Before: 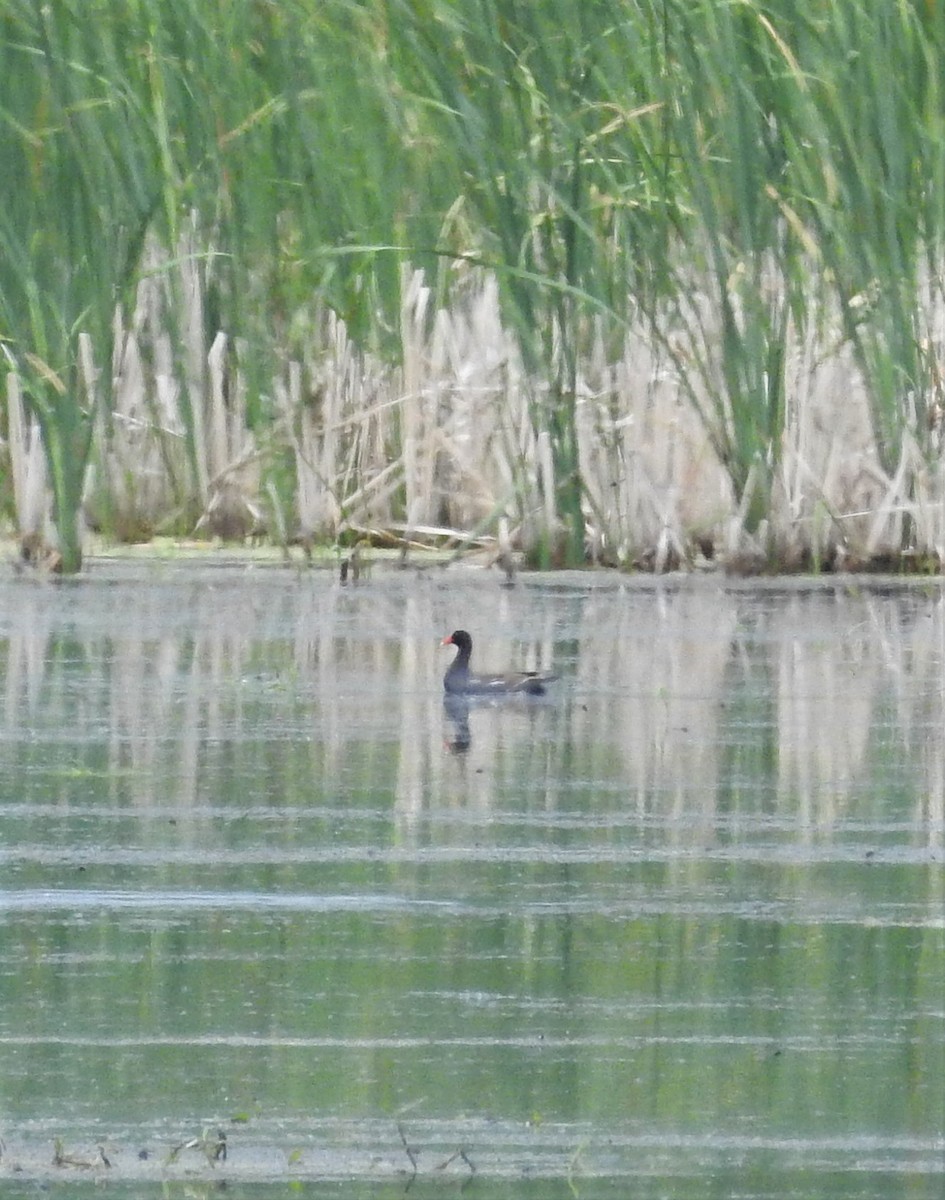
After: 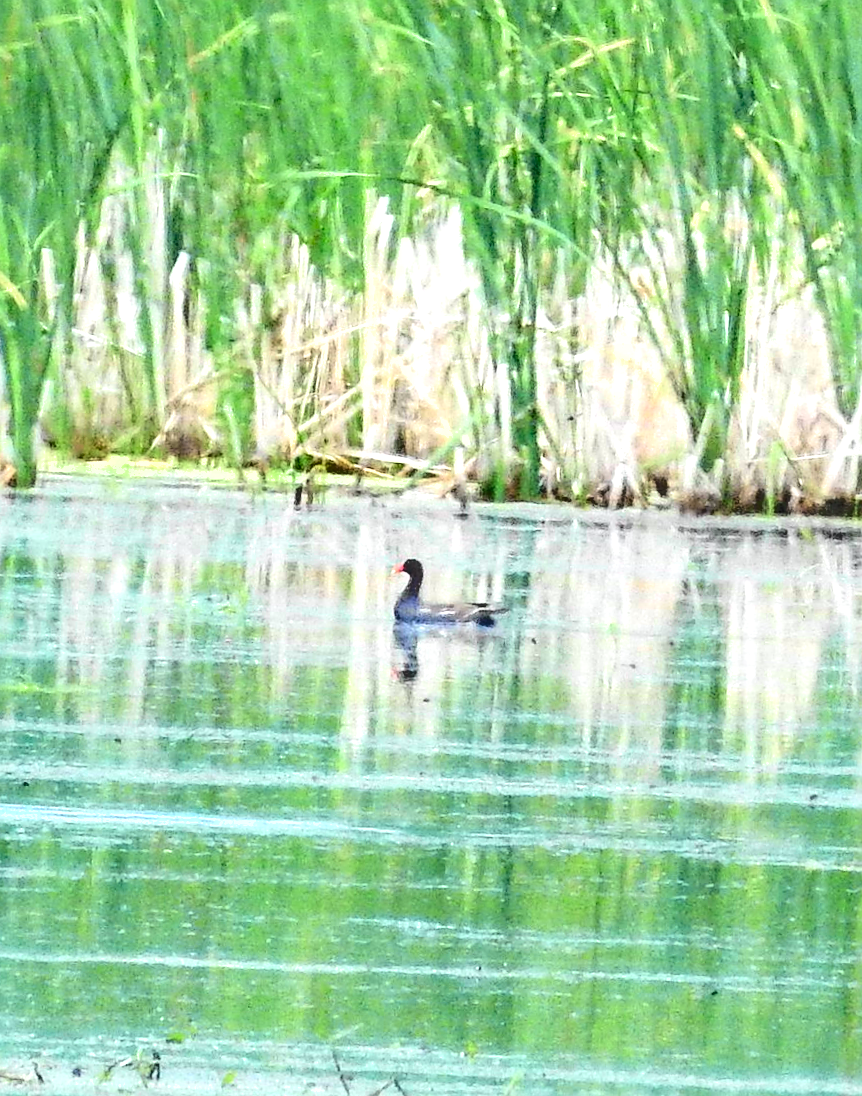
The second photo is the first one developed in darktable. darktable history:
local contrast: on, module defaults
crop and rotate: angle -2.02°, left 3.082%, top 4.041%, right 1.578%, bottom 0.562%
exposure: exposure 0.927 EV, compensate highlight preservation false
sharpen: on, module defaults
base curve: curves: ch0 [(0, 0) (0.297, 0.298) (1, 1)], preserve colors none
tone curve: curves: ch0 [(0, 0.003) (0.044, 0.032) (0.12, 0.089) (0.19, 0.175) (0.271, 0.294) (0.457, 0.546) (0.588, 0.71) (0.701, 0.815) (0.86, 0.922) (1, 0.982)]; ch1 [(0, 0) (0.247, 0.215) (0.433, 0.382) (0.466, 0.426) (0.493, 0.481) (0.501, 0.5) (0.517, 0.524) (0.557, 0.582) (0.598, 0.651) (0.671, 0.735) (0.796, 0.85) (1, 1)]; ch2 [(0, 0) (0.249, 0.216) (0.357, 0.317) (0.448, 0.432) (0.478, 0.492) (0.498, 0.499) (0.517, 0.53) (0.537, 0.57) (0.569, 0.623) (0.61, 0.663) (0.706, 0.75) (0.808, 0.809) (0.991, 0.968)], color space Lab, independent channels
shadows and highlights: low approximation 0.01, soften with gaussian
